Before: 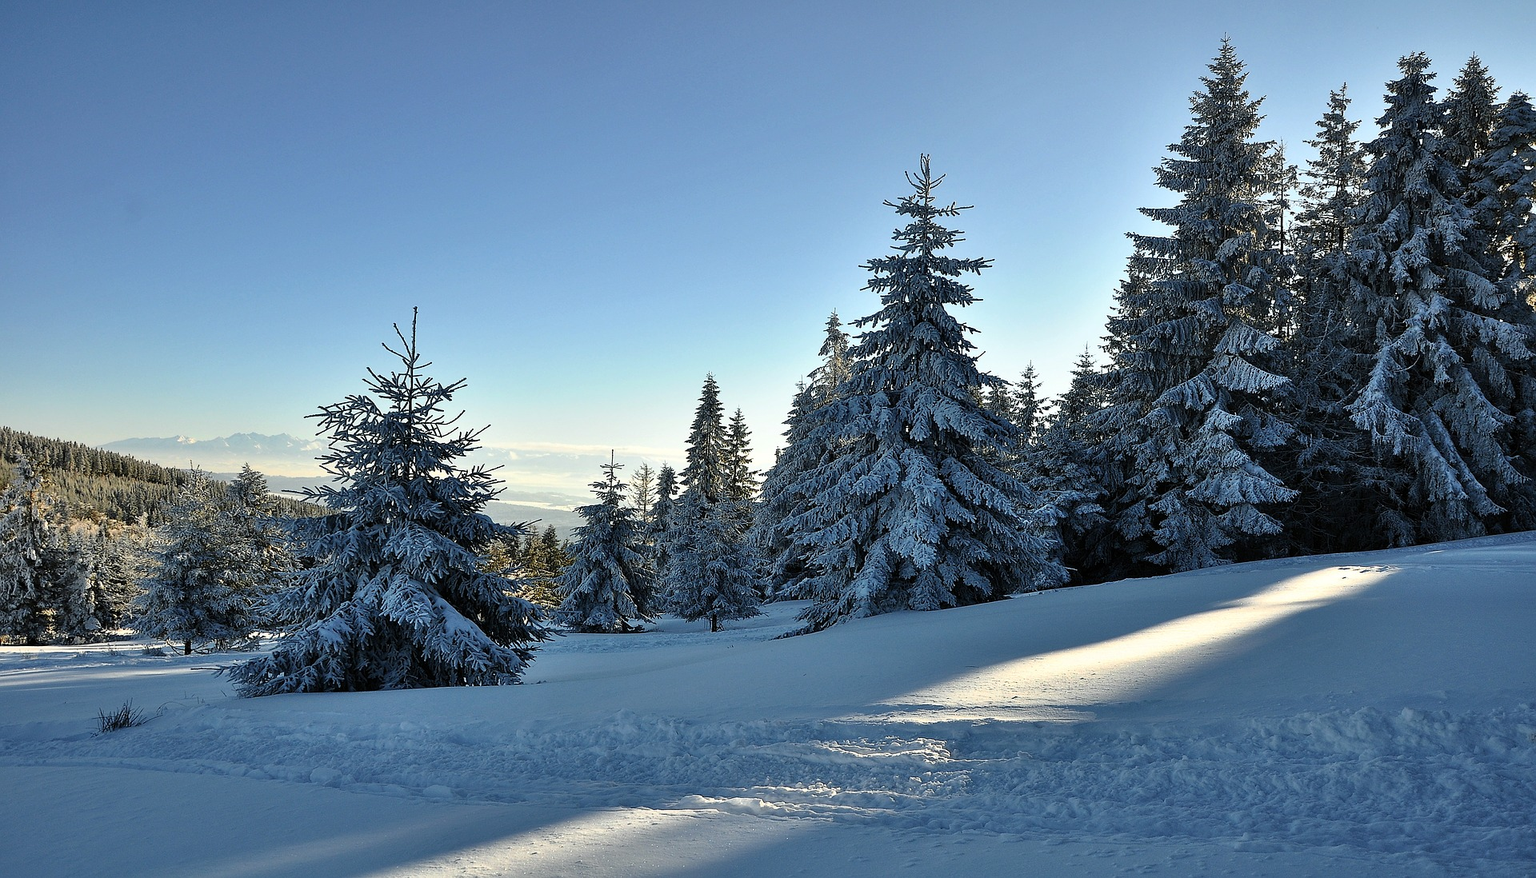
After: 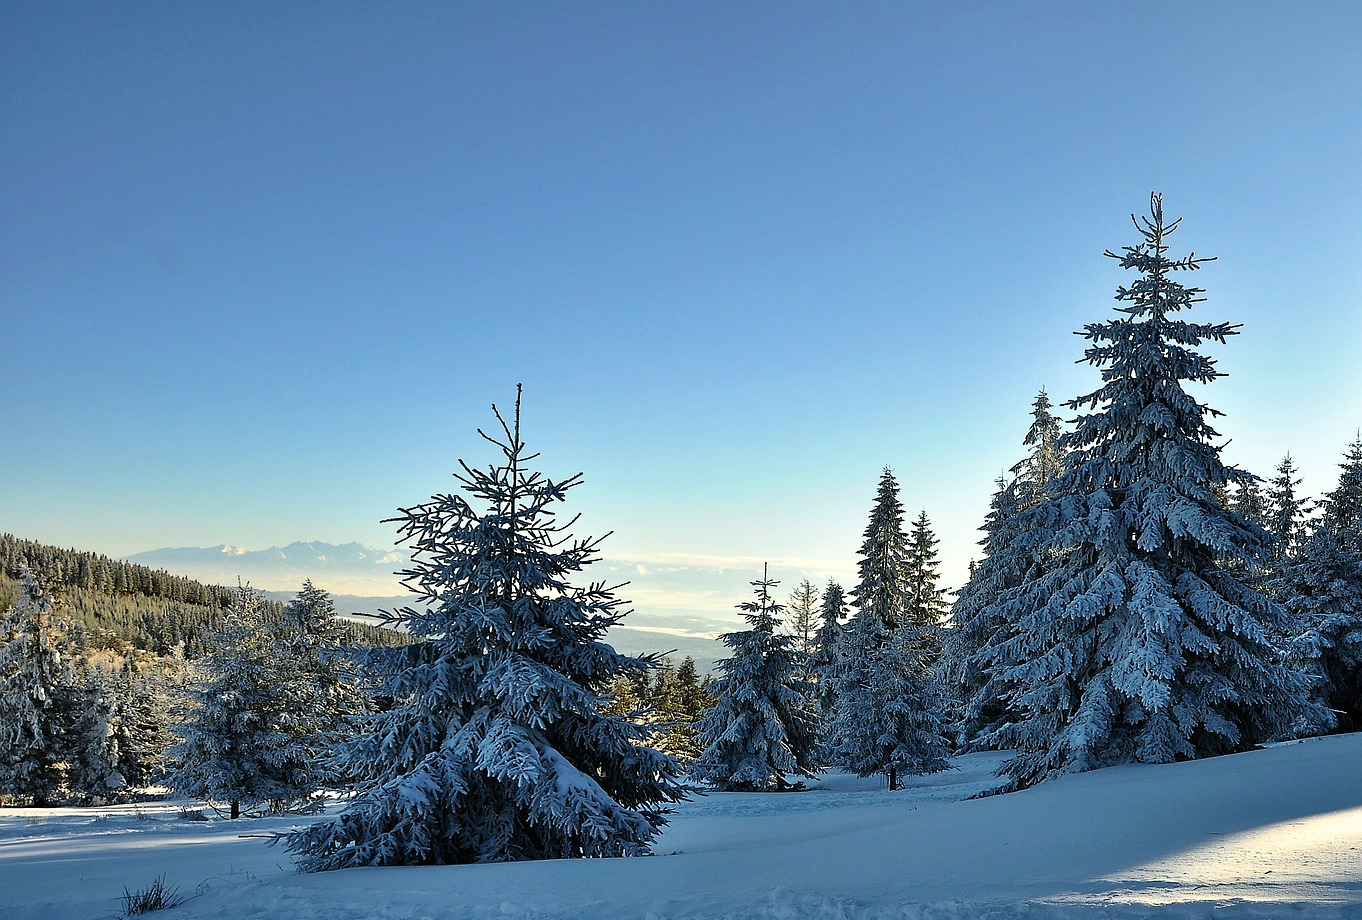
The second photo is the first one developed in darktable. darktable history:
crop: right 29.034%, bottom 16.159%
sharpen: radius 5.309, amount 0.315, threshold 25.971
velvia: on, module defaults
